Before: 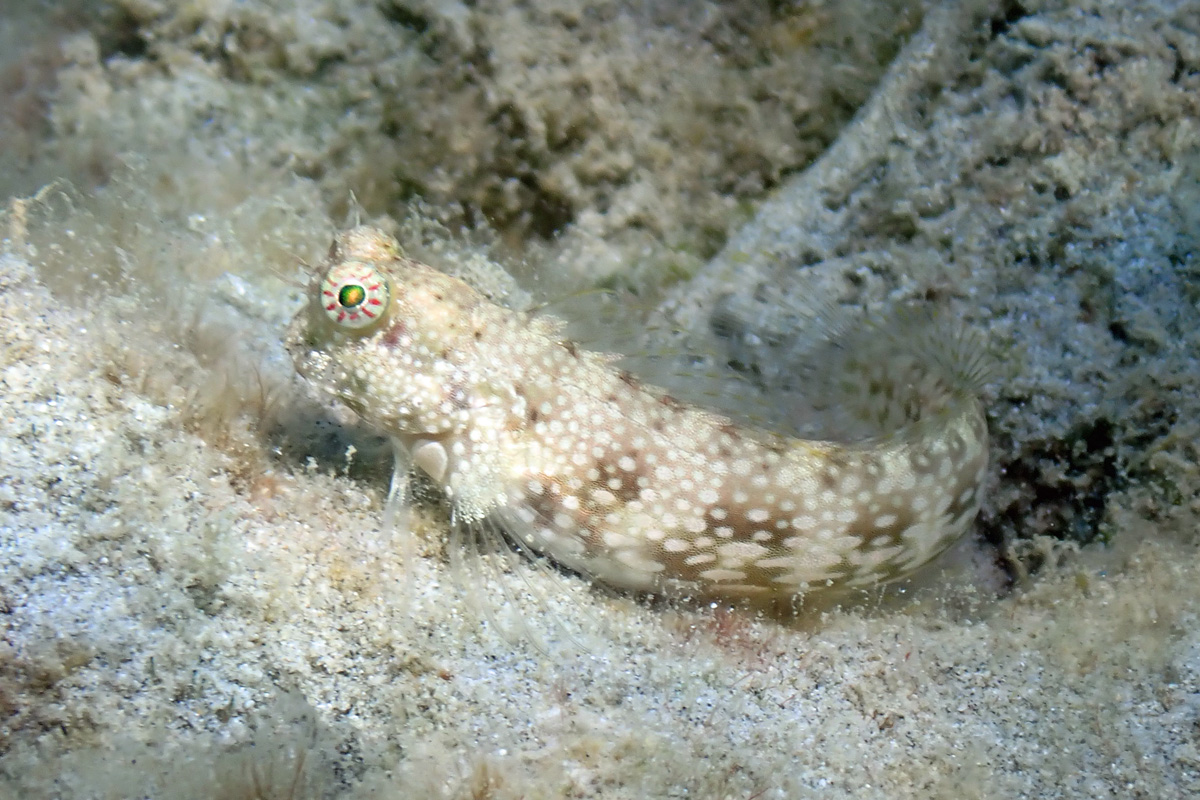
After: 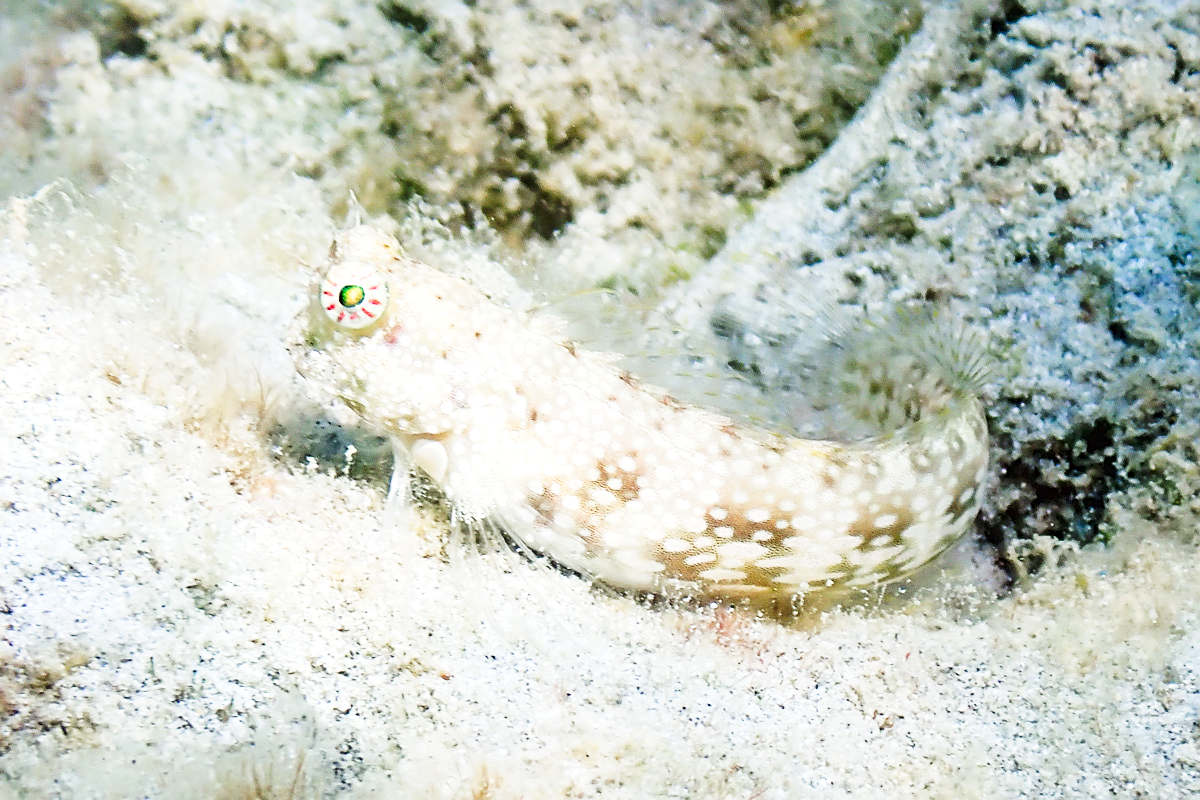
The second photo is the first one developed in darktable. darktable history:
sharpen: on, module defaults
exposure: exposure 0.376 EV, compensate highlight preservation false
tone curve: curves: ch0 [(0, 0) (0.003, 0.003) (0.011, 0.013) (0.025, 0.028) (0.044, 0.05) (0.069, 0.078) (0.1, 0.113) (0.136, 0.153) (0.177, 0.2) (0.224, 0.271) (0.277, 0.374) (0.335, 0.47) (0.399, 0.574) (0.468, 0.688) (0.543, 0.79) (0.623, 0.859) (0.709, 0.919) (0.801, 0.957) (0.898, 0.978) (1, 1)], preserve colors none
